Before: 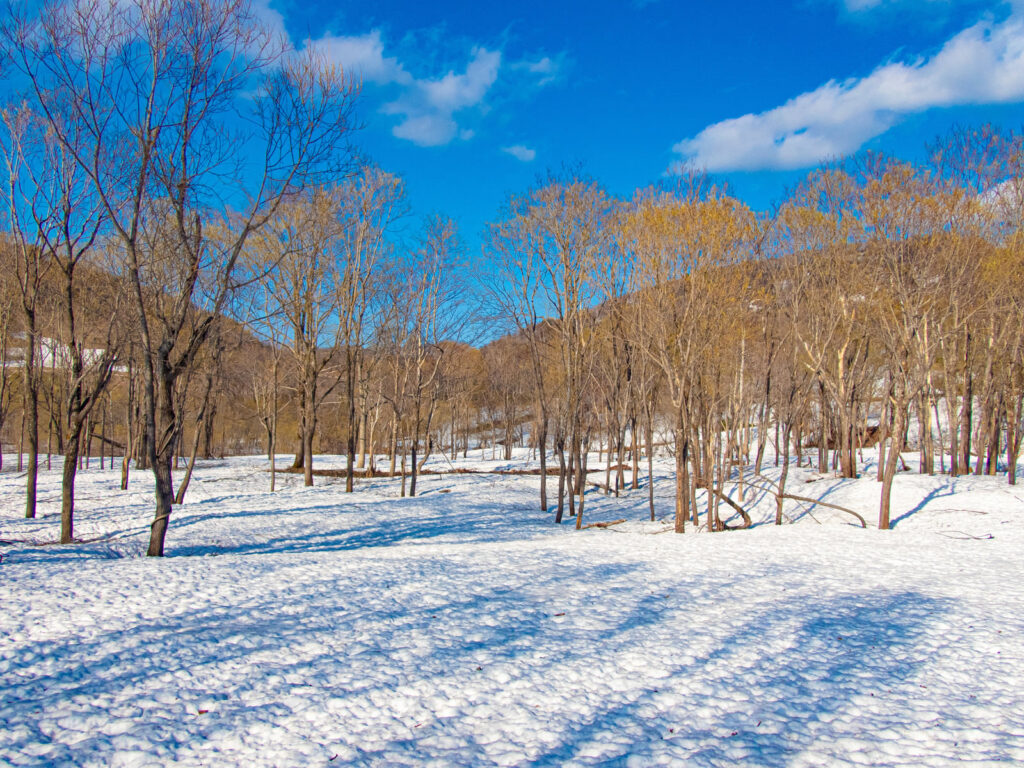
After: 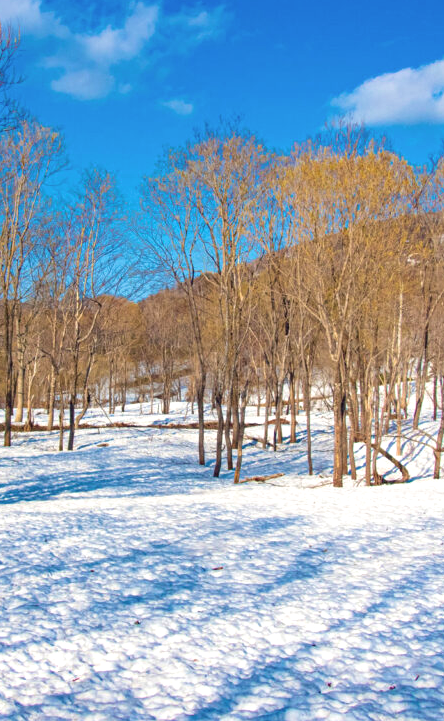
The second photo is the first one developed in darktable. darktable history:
shadows and highlights: radius 44.78, white point adjustment 6.64, compress 79.65%, highlights color adjustment 78.42%, soften with gaussian
velvia: on, module defaults
crop: left 33.452%, top 6.025%, right 23.155%
